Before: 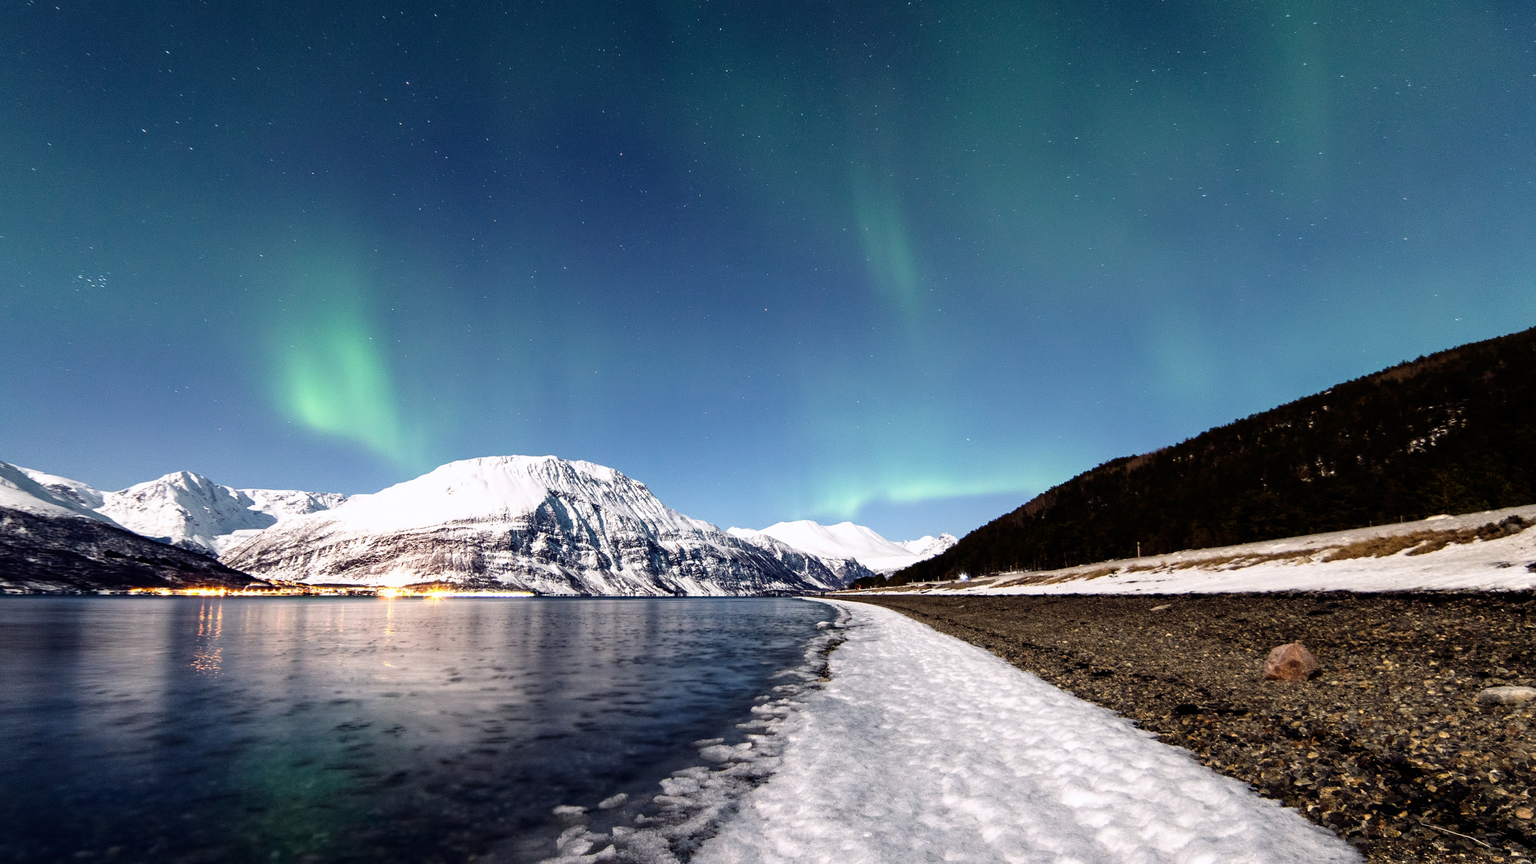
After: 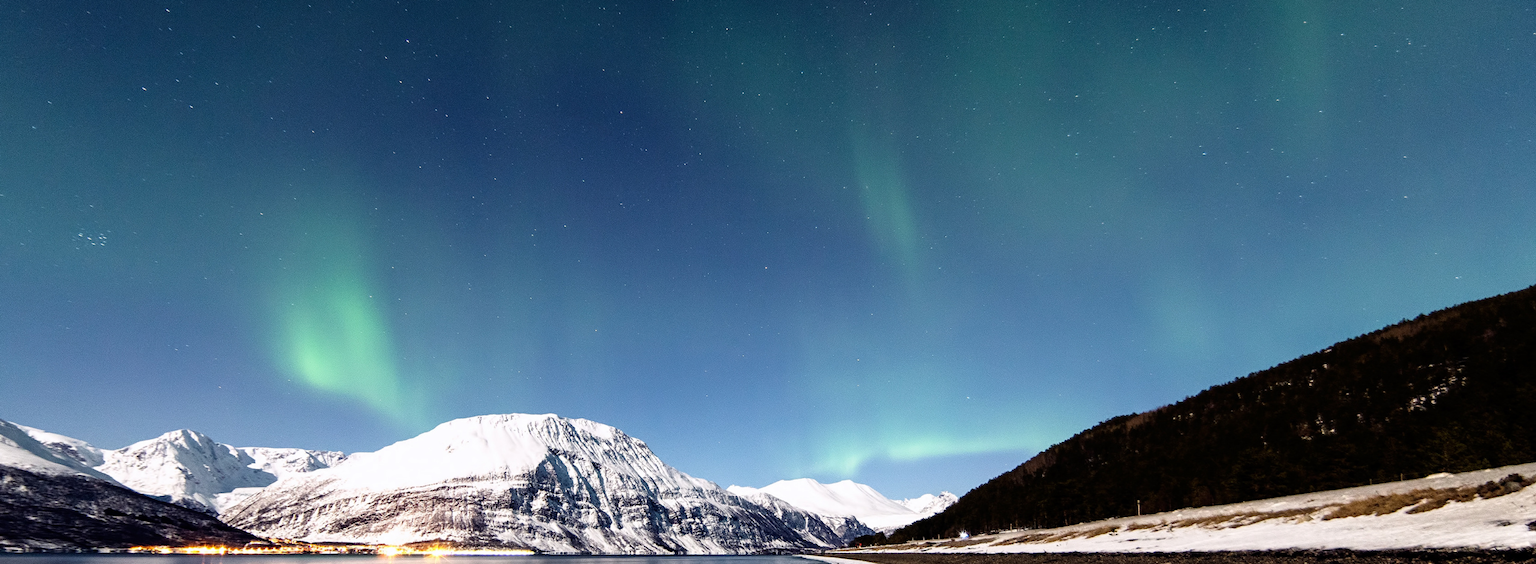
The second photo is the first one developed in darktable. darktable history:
crop and rotate: top 4.887%, bottom 29.792%
